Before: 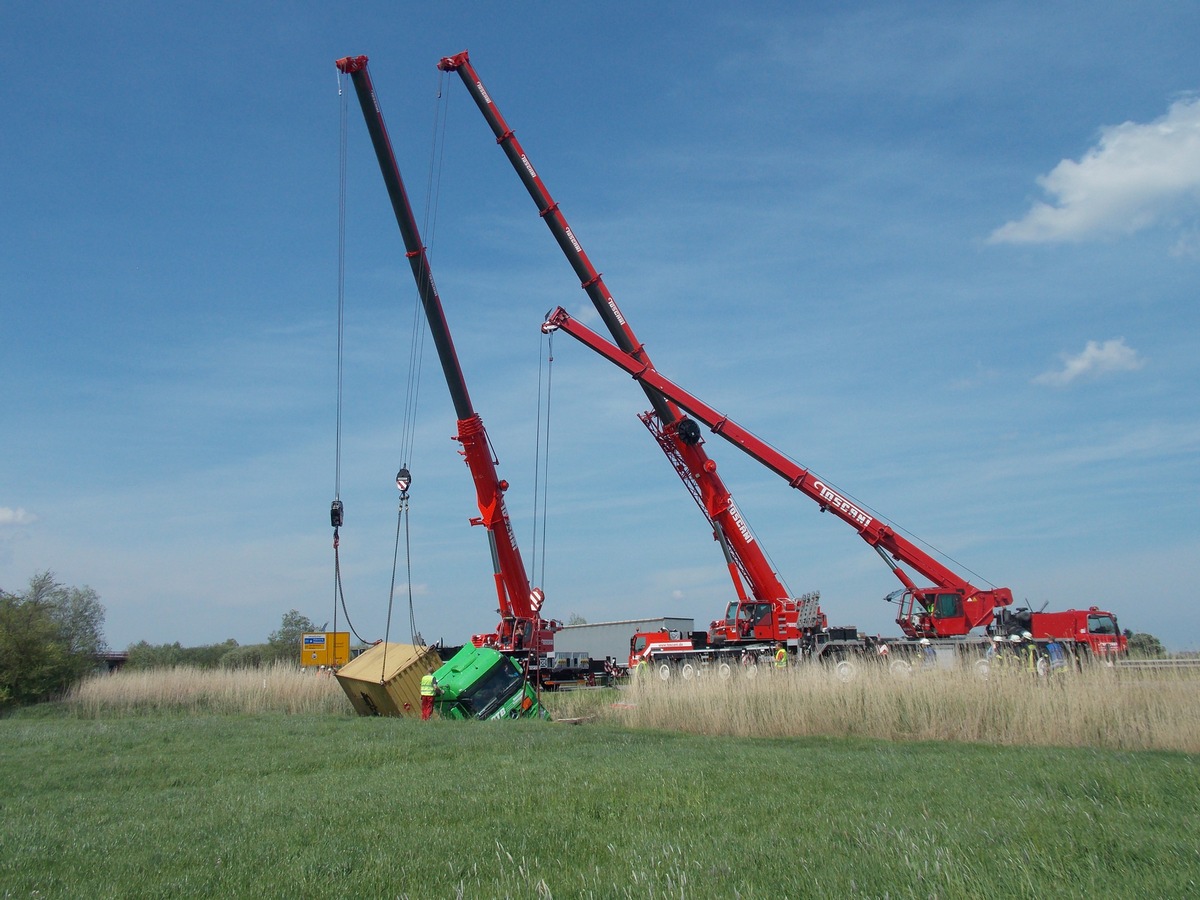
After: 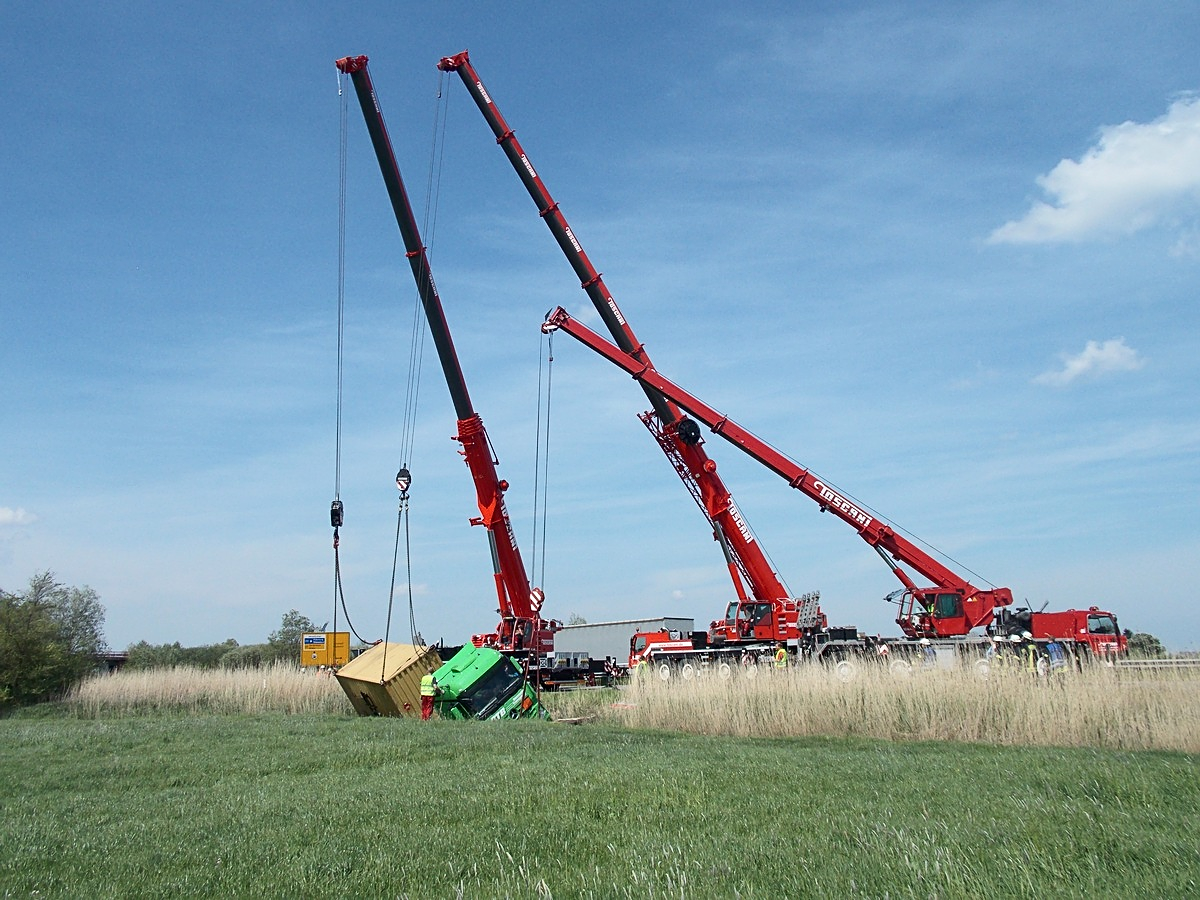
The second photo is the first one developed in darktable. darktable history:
sharpen: on, module defaults
contrast brightness saturation: contrast 0.242, brightness 0.094
